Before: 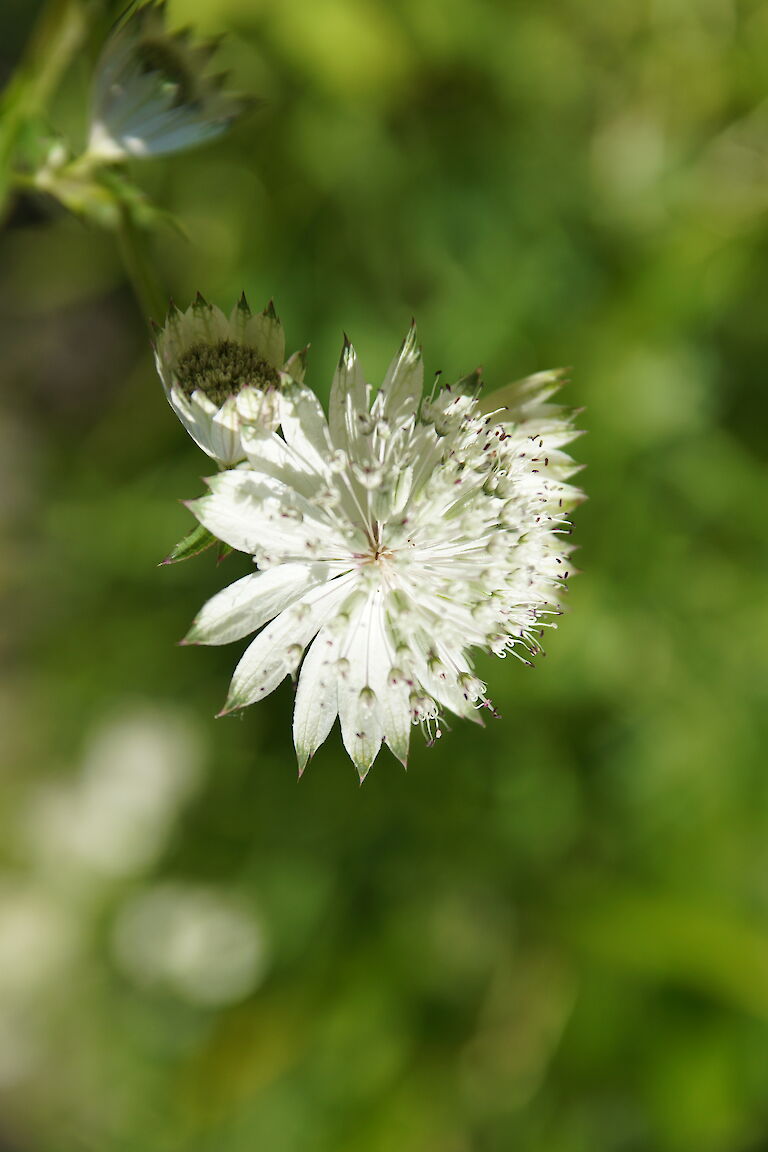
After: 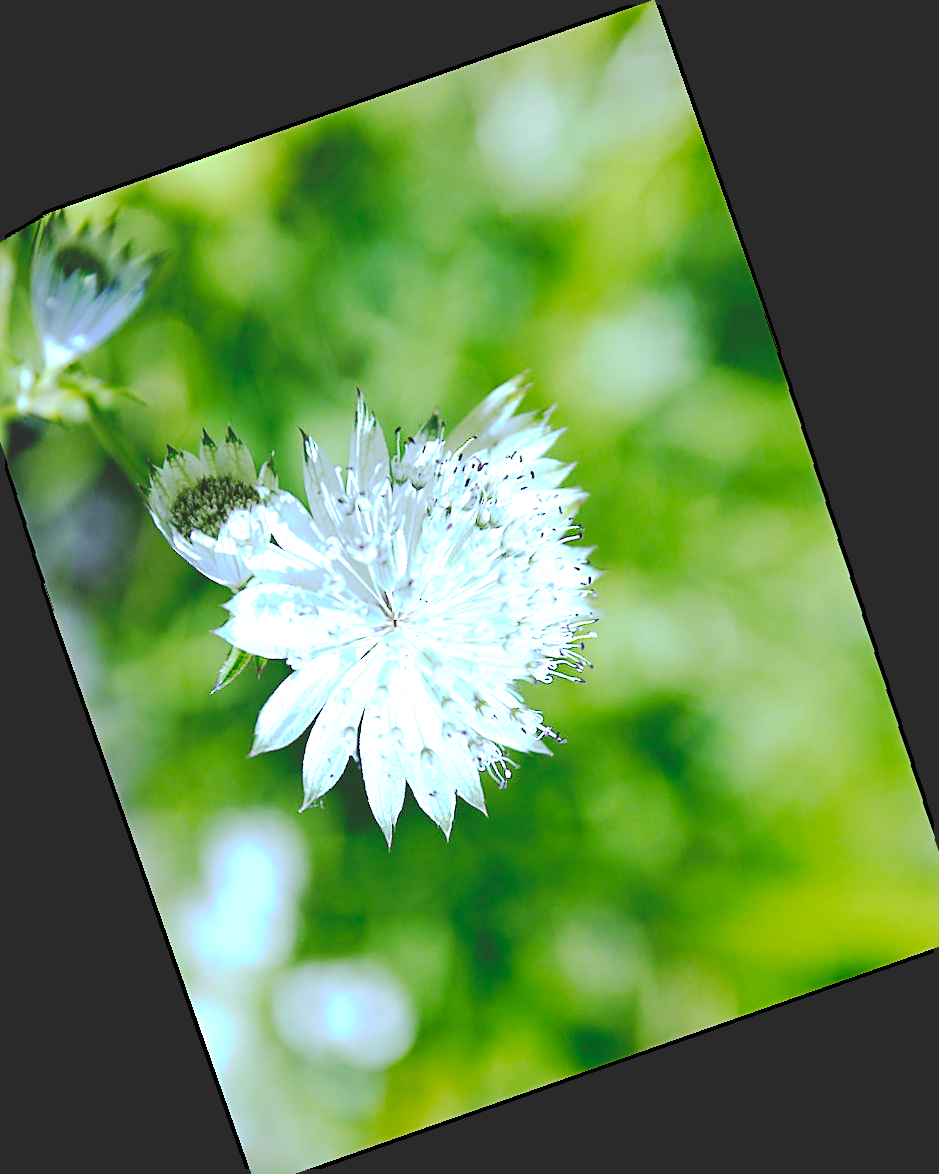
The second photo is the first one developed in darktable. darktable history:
white balance: red 0.766, blue 1.537
crop and rotate: angle 19.43°, left 6.812%, right 4.125%, bottom 1.087%
exposure: black level correction 0, exposure 1.1 EV, compensate highlight preservation false
tone curve: curves: ch0 [(0, 0) (0.003, 0.169) (0.011, 0.169) (0.025, 0.169) (0.044, 0.173) (0.069, 0.178) (0.1, 0.183) (0.136, 0.185) (0.177, 0.197) (0.224, 0.227) (0.277, 0.292) (0.335, 0.391) (0.399, 0.491) (0.468, 0.592) (0.543, 0.672) (0.623, 0.734) (0.709, 0.785) (0.801, 0.844) (0.898, 0.893) (1, 1)], preserve colors none
rotate and perspective: rotation 1.69°, lens shift (vertical) -0.023, lens shift (horizontal) -0.291, crop left 0.025, crop right 0.988, crop top 0.092, crop bottom 0.842
sharpen: on, module defaults
